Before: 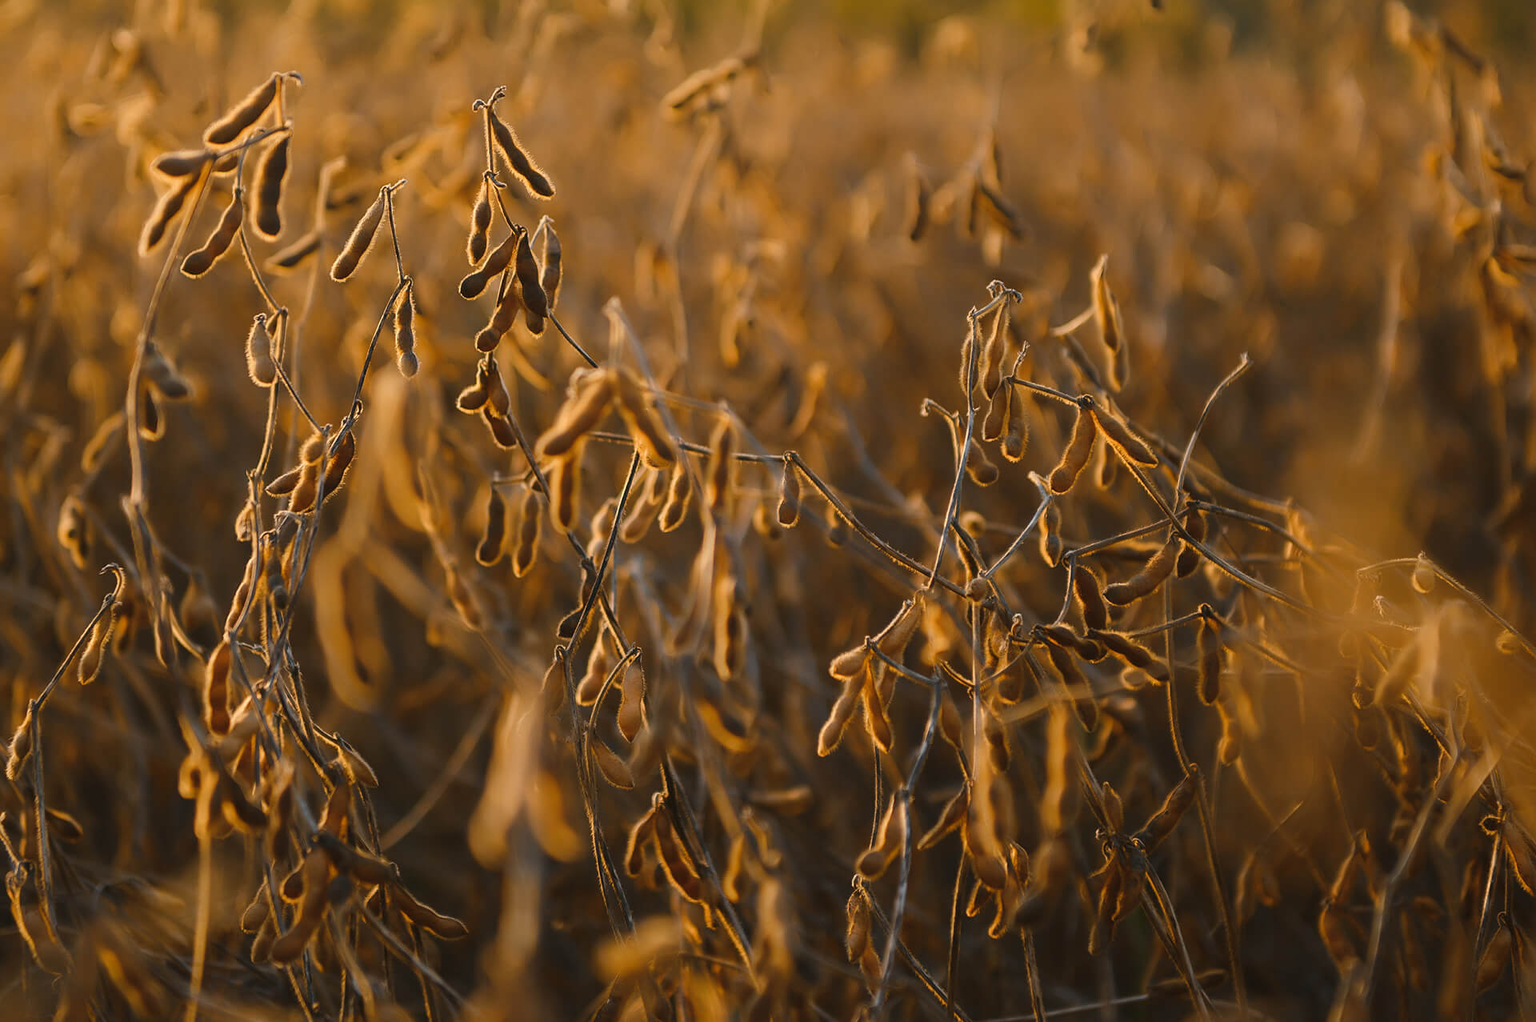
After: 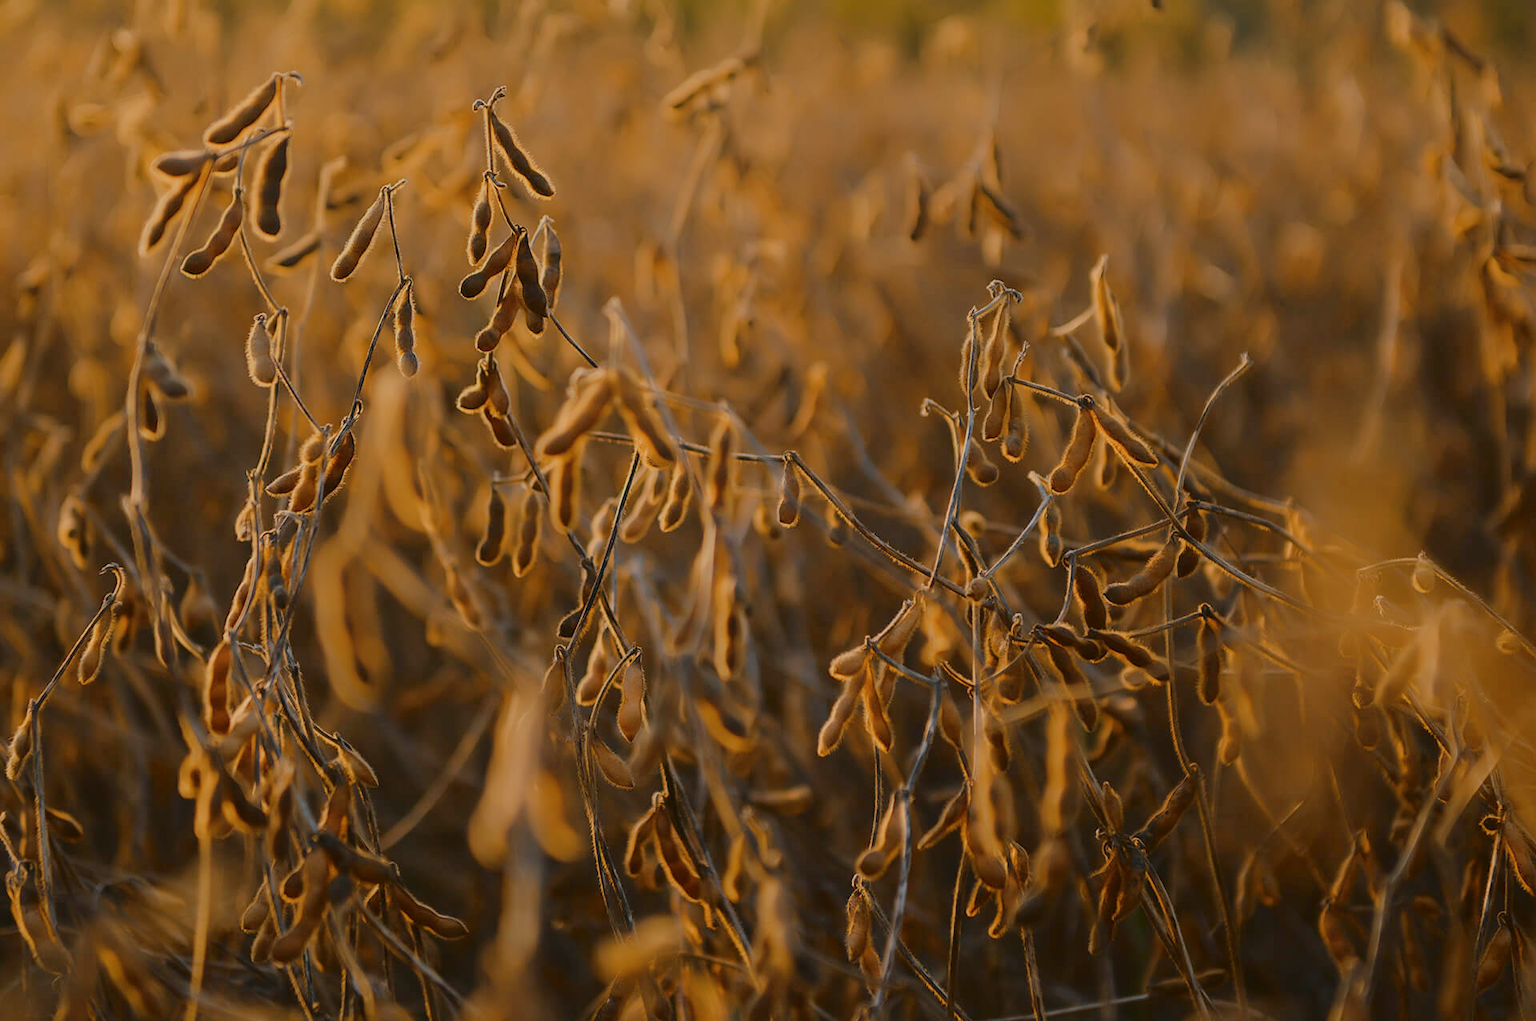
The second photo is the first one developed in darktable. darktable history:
color balance rgb: contrast -30%
fill light: exposure -2 EV, width 8.6
